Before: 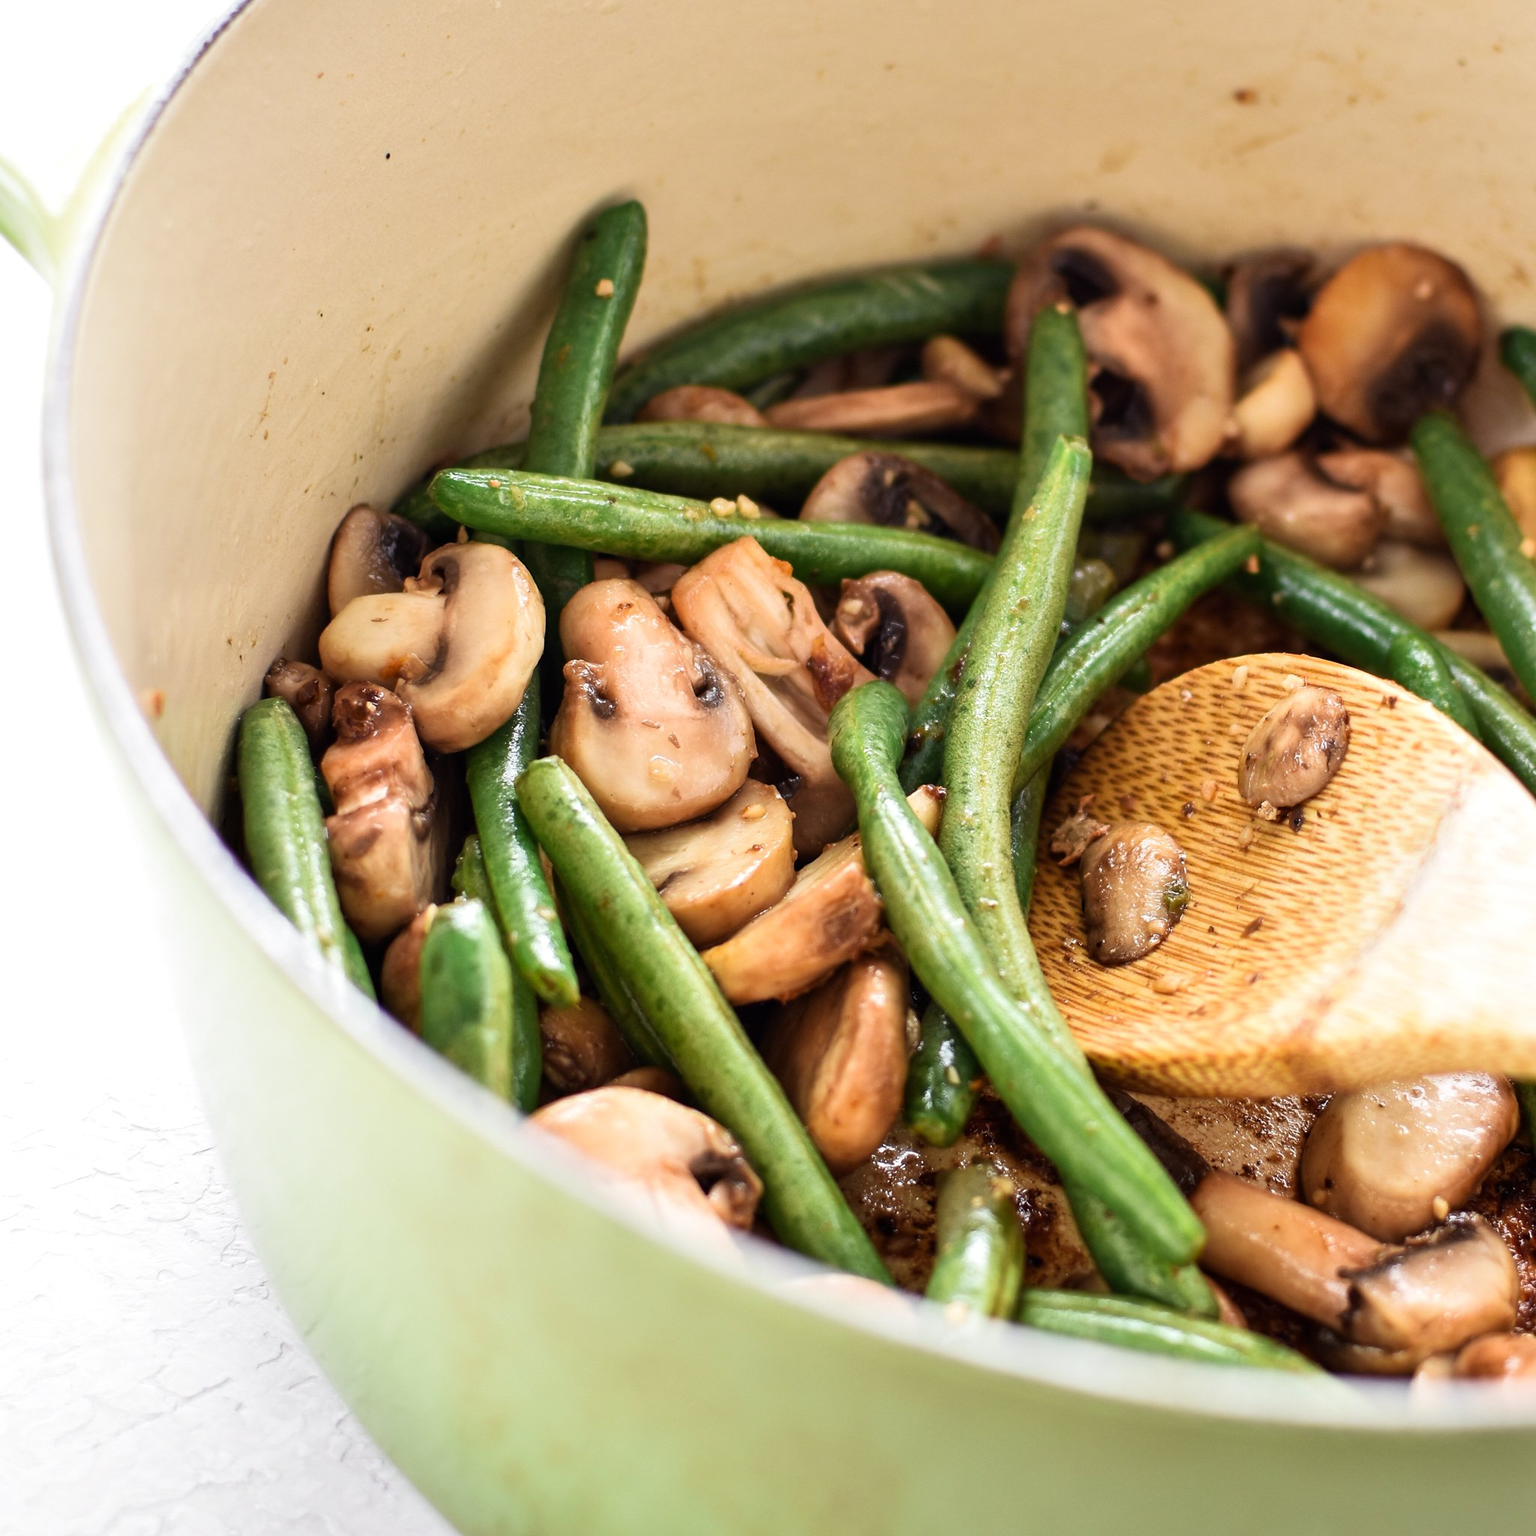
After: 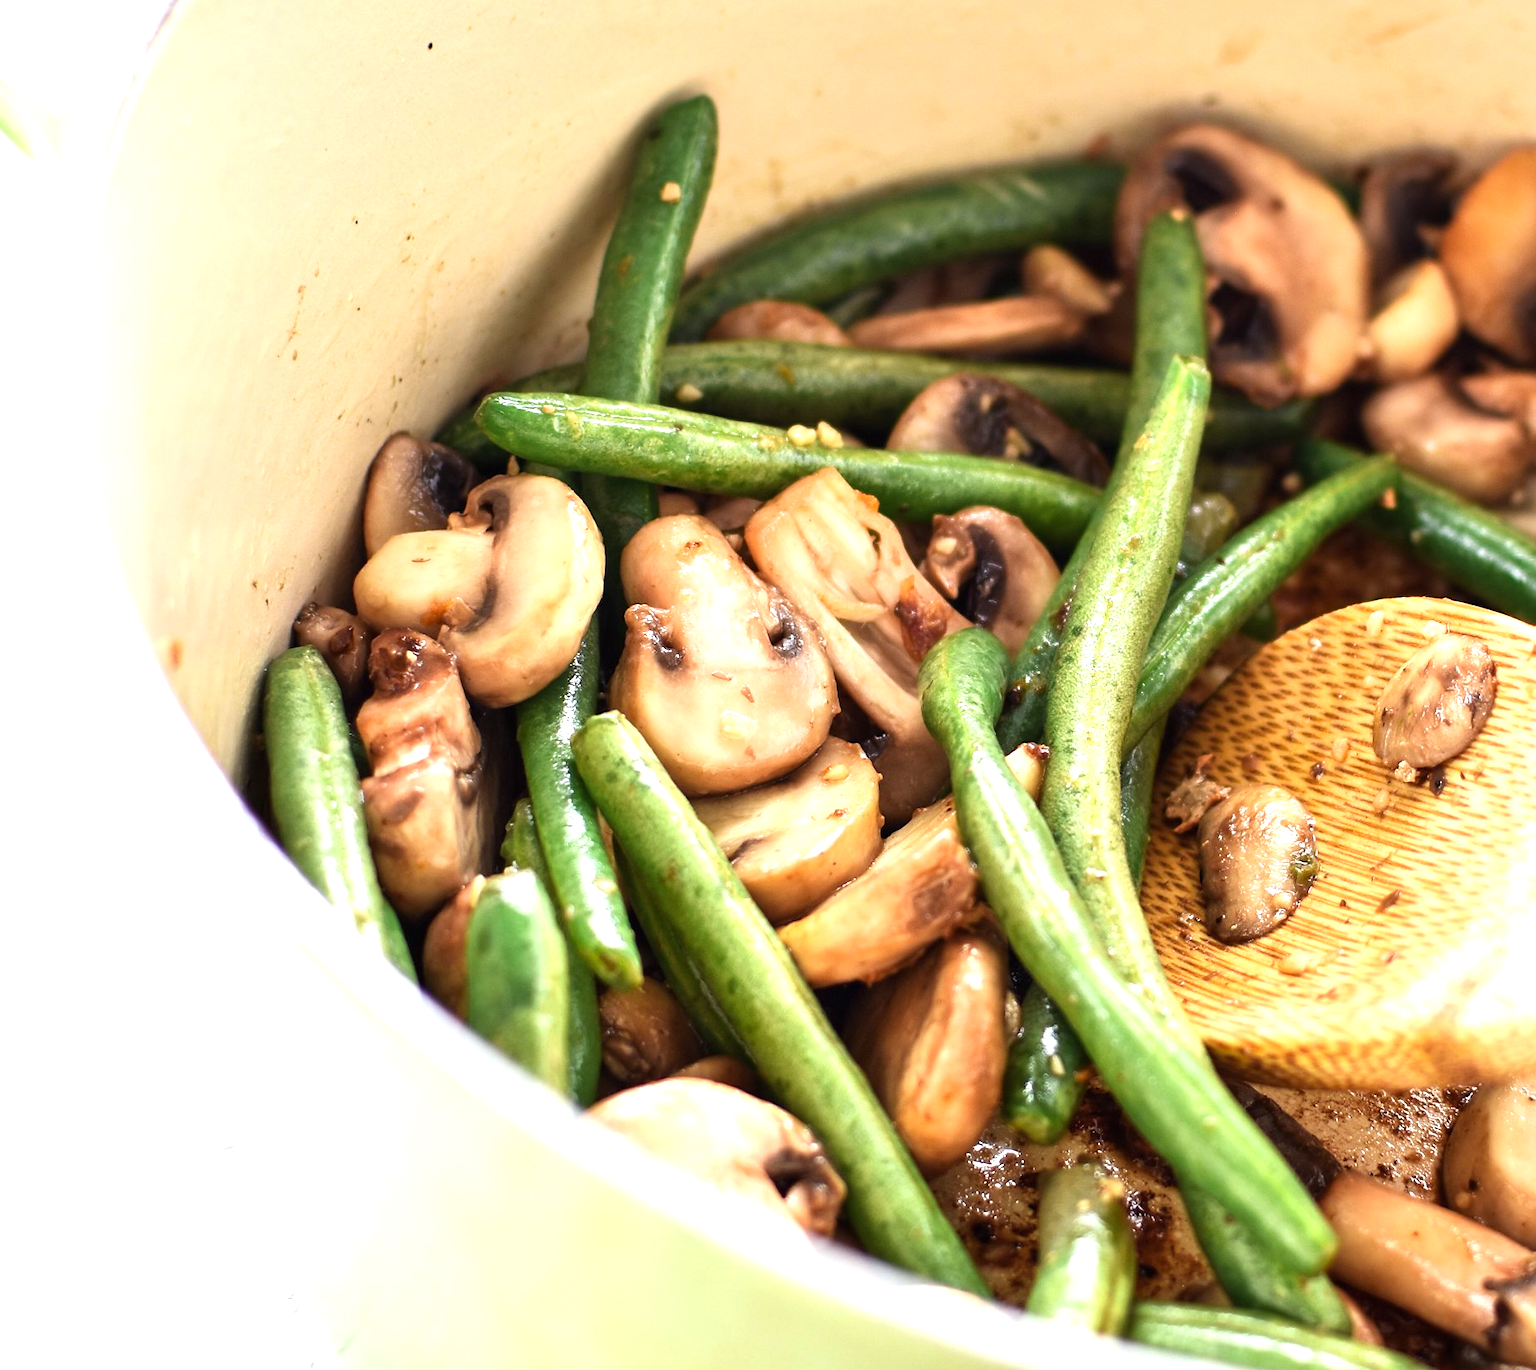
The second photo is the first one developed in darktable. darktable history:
crop: top 7.513%, right 9.774%, bottom 12.016%
exposure: black level correction 0, exposure 0.7 EV, compensate exposure bias true, compensate highlight preservation false
